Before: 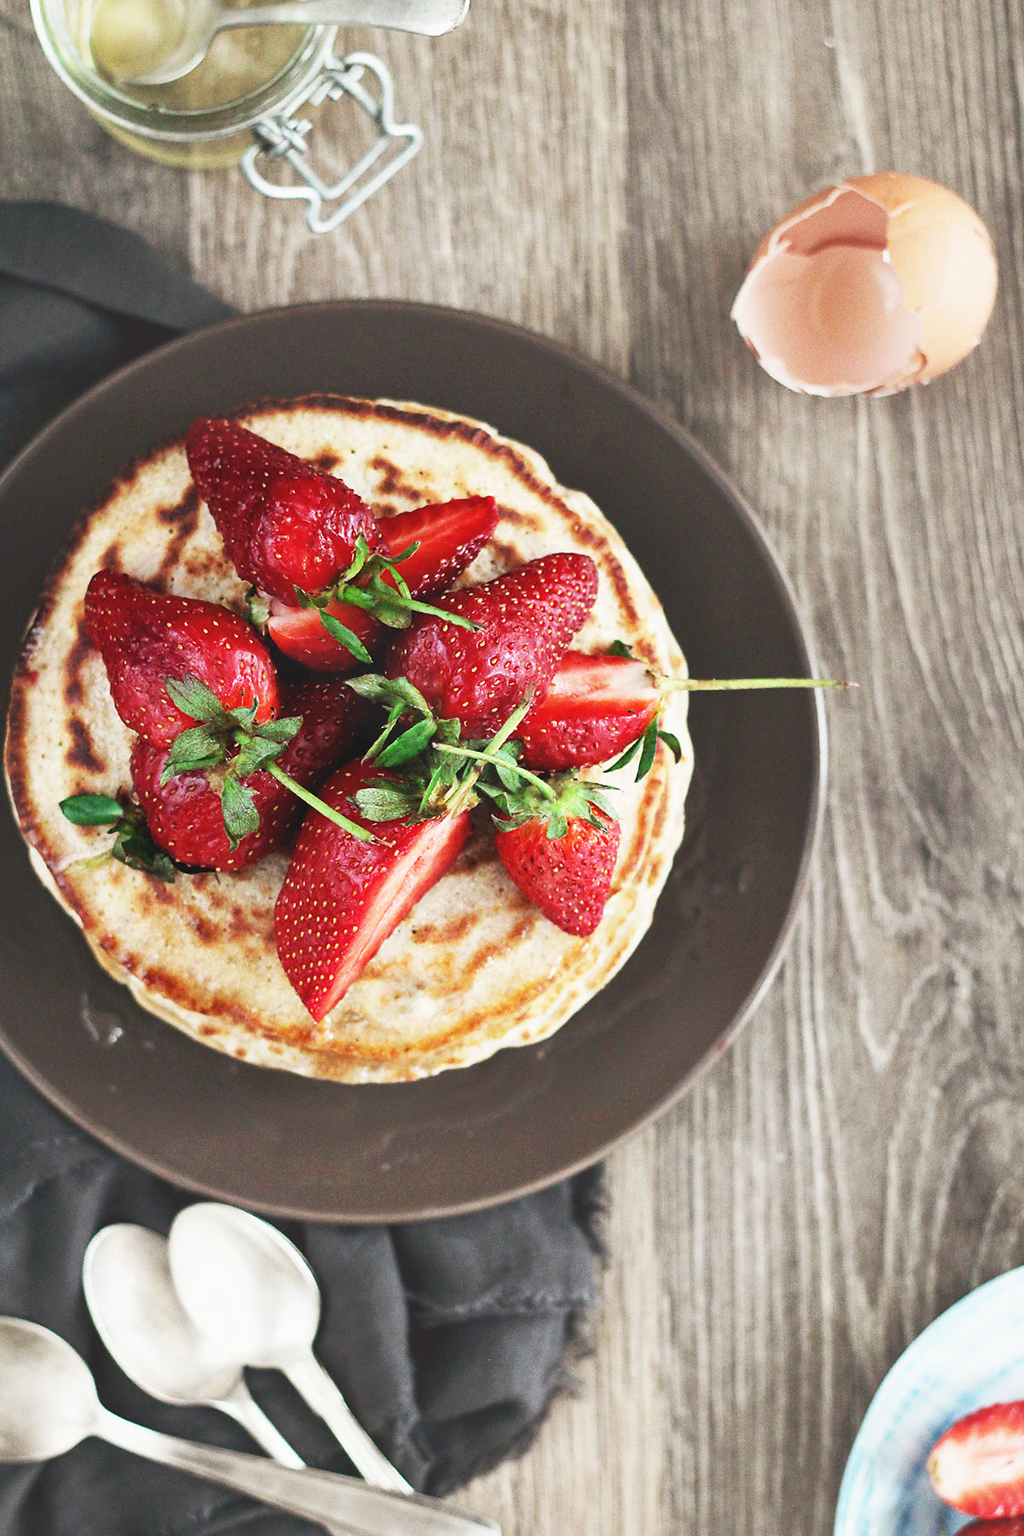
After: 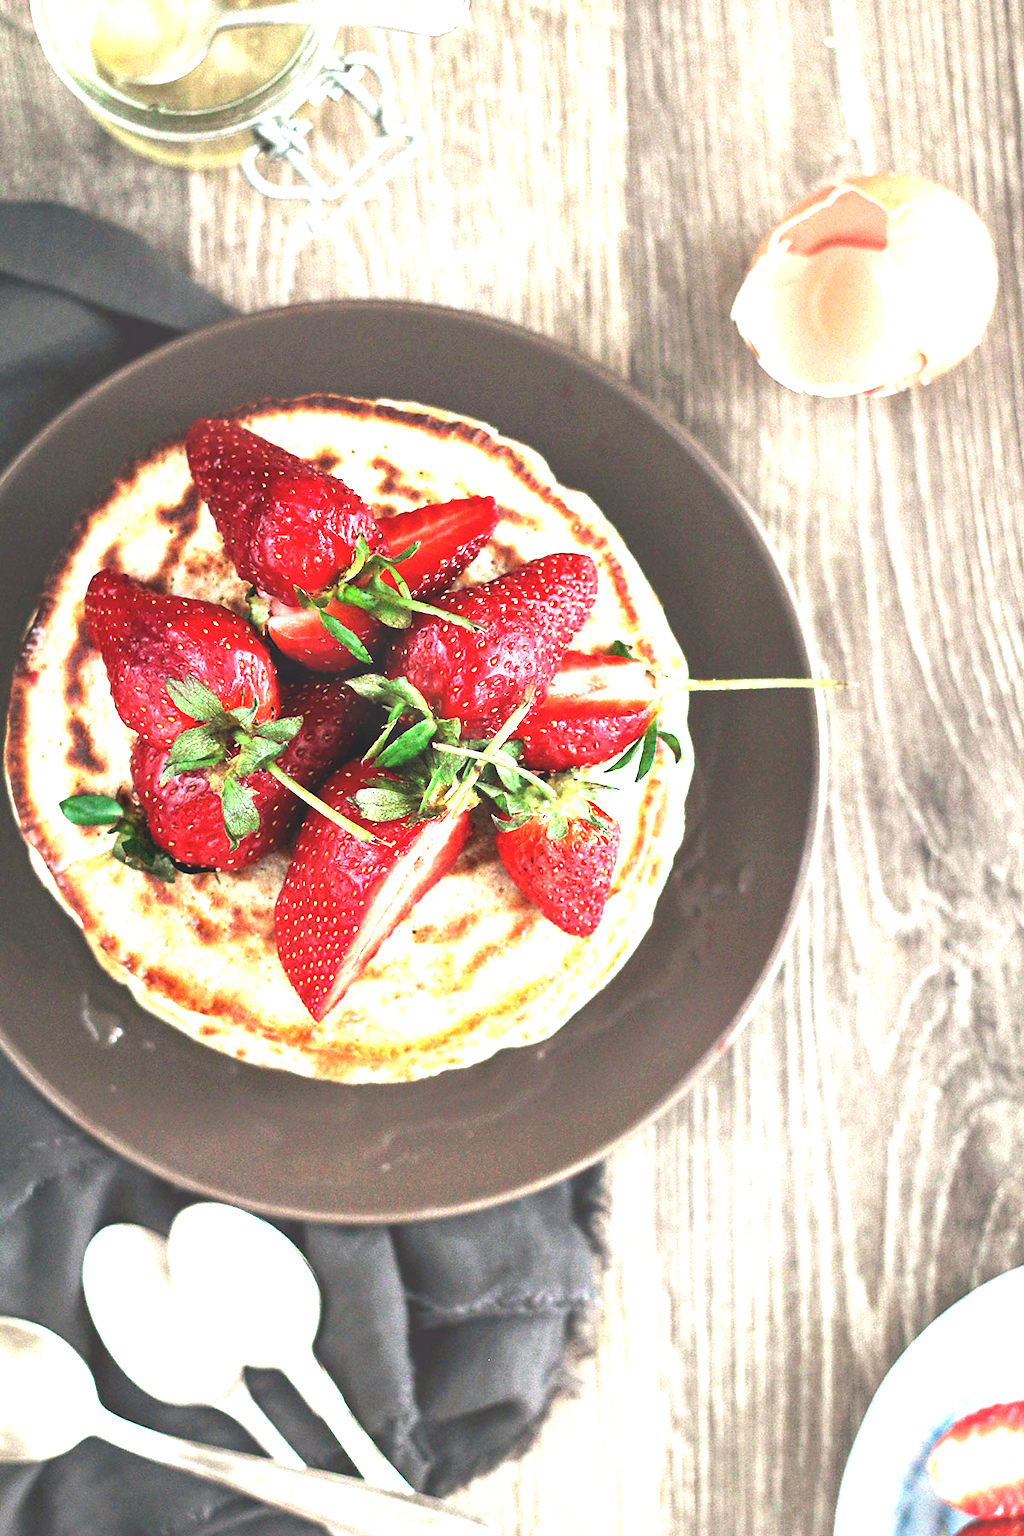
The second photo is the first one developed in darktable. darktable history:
exposure: black level correction 0, exposure 1.1 EV, compensate exposure bias true, compensate highlight preservation false
white balance: emerald 1
